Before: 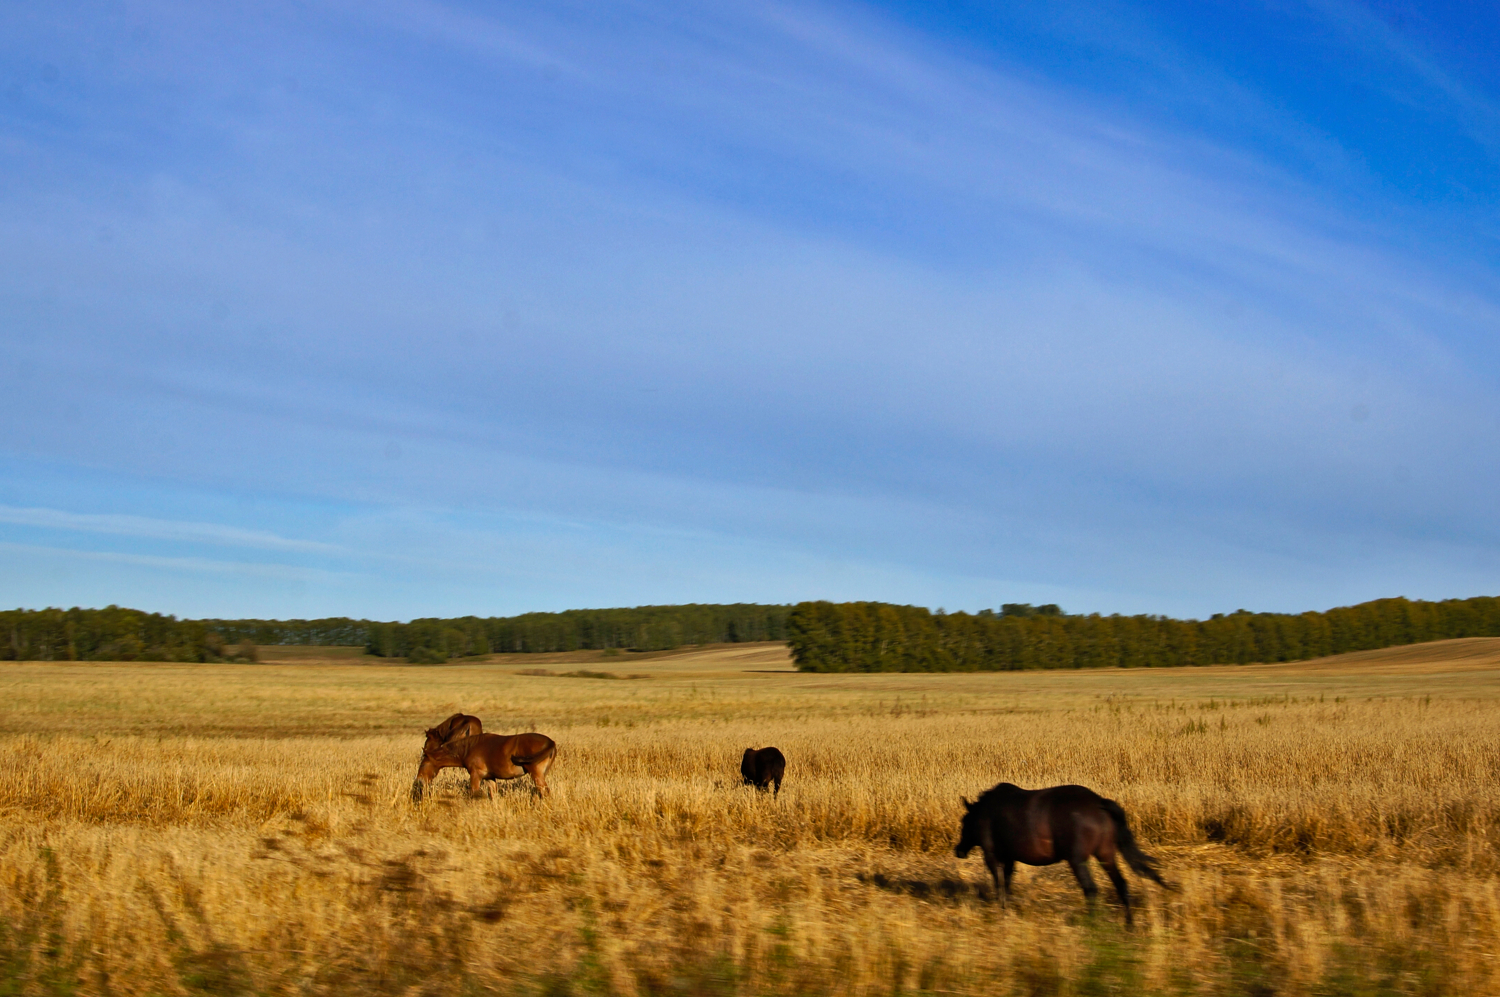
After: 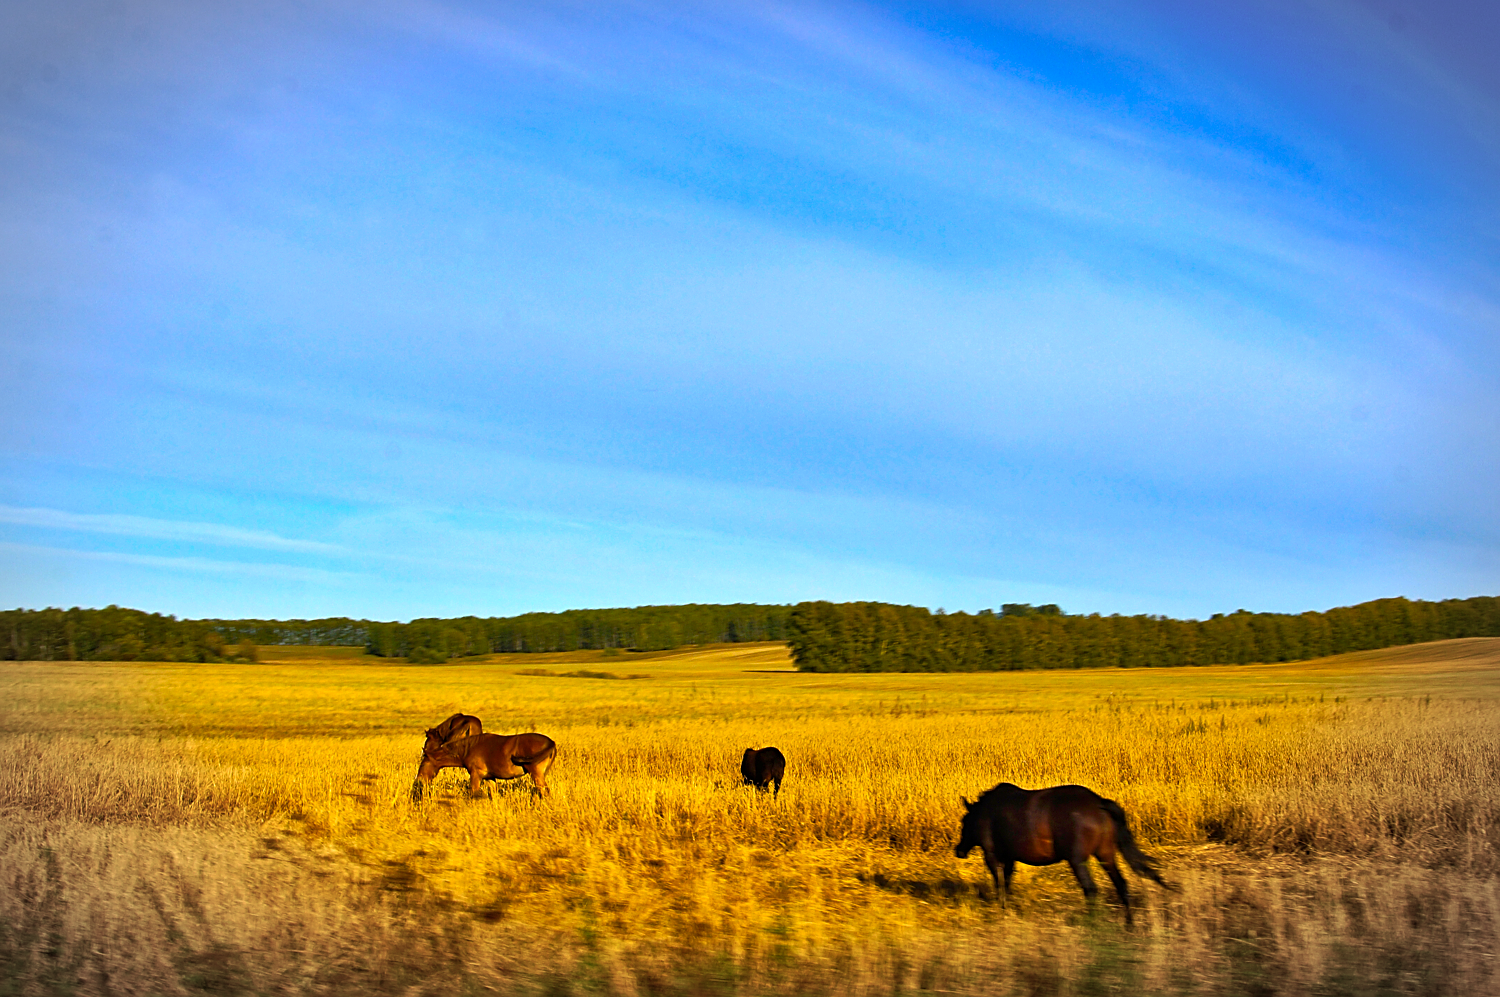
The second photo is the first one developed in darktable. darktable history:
exposure: exposure 0.583 EV, compensate highlight preservation false
color balance rgb: shadows lift › chroma 3.337%, shadows lift › hue 277.99°, perceptual saturation grading › global saturation 36.34%, global vibrance 20%
sharpen: on, module defaults
vignetting: automatic ratio true
